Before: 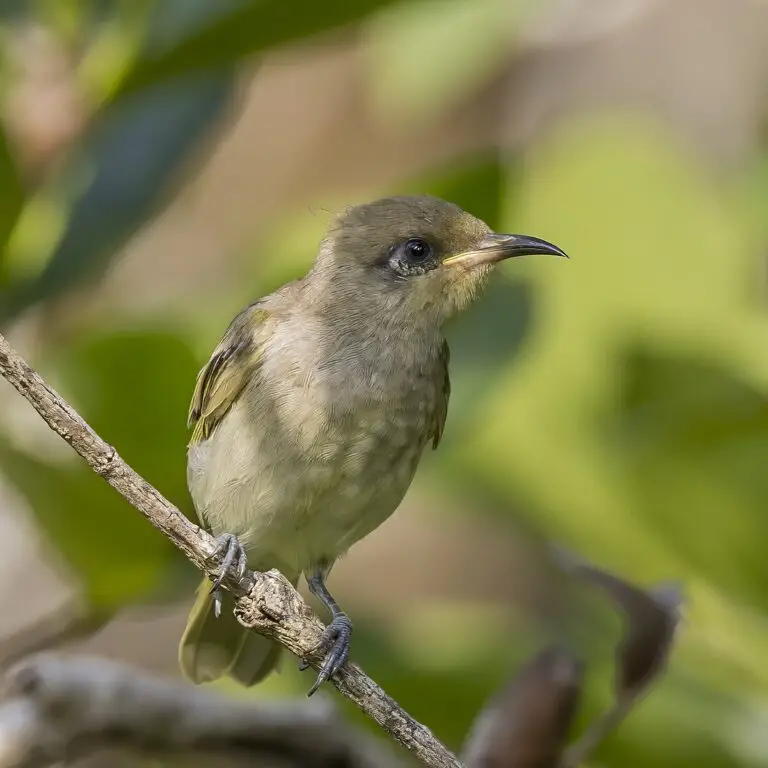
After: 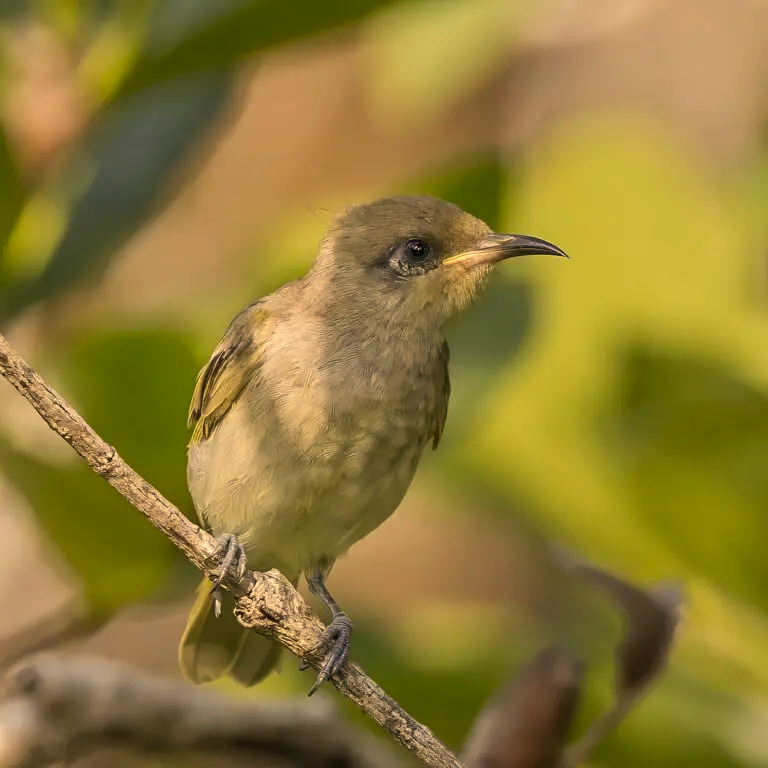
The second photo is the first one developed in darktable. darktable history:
vibrance: vibrance 50%
white balance: red 1.138, green 0.996, blue 0.812
